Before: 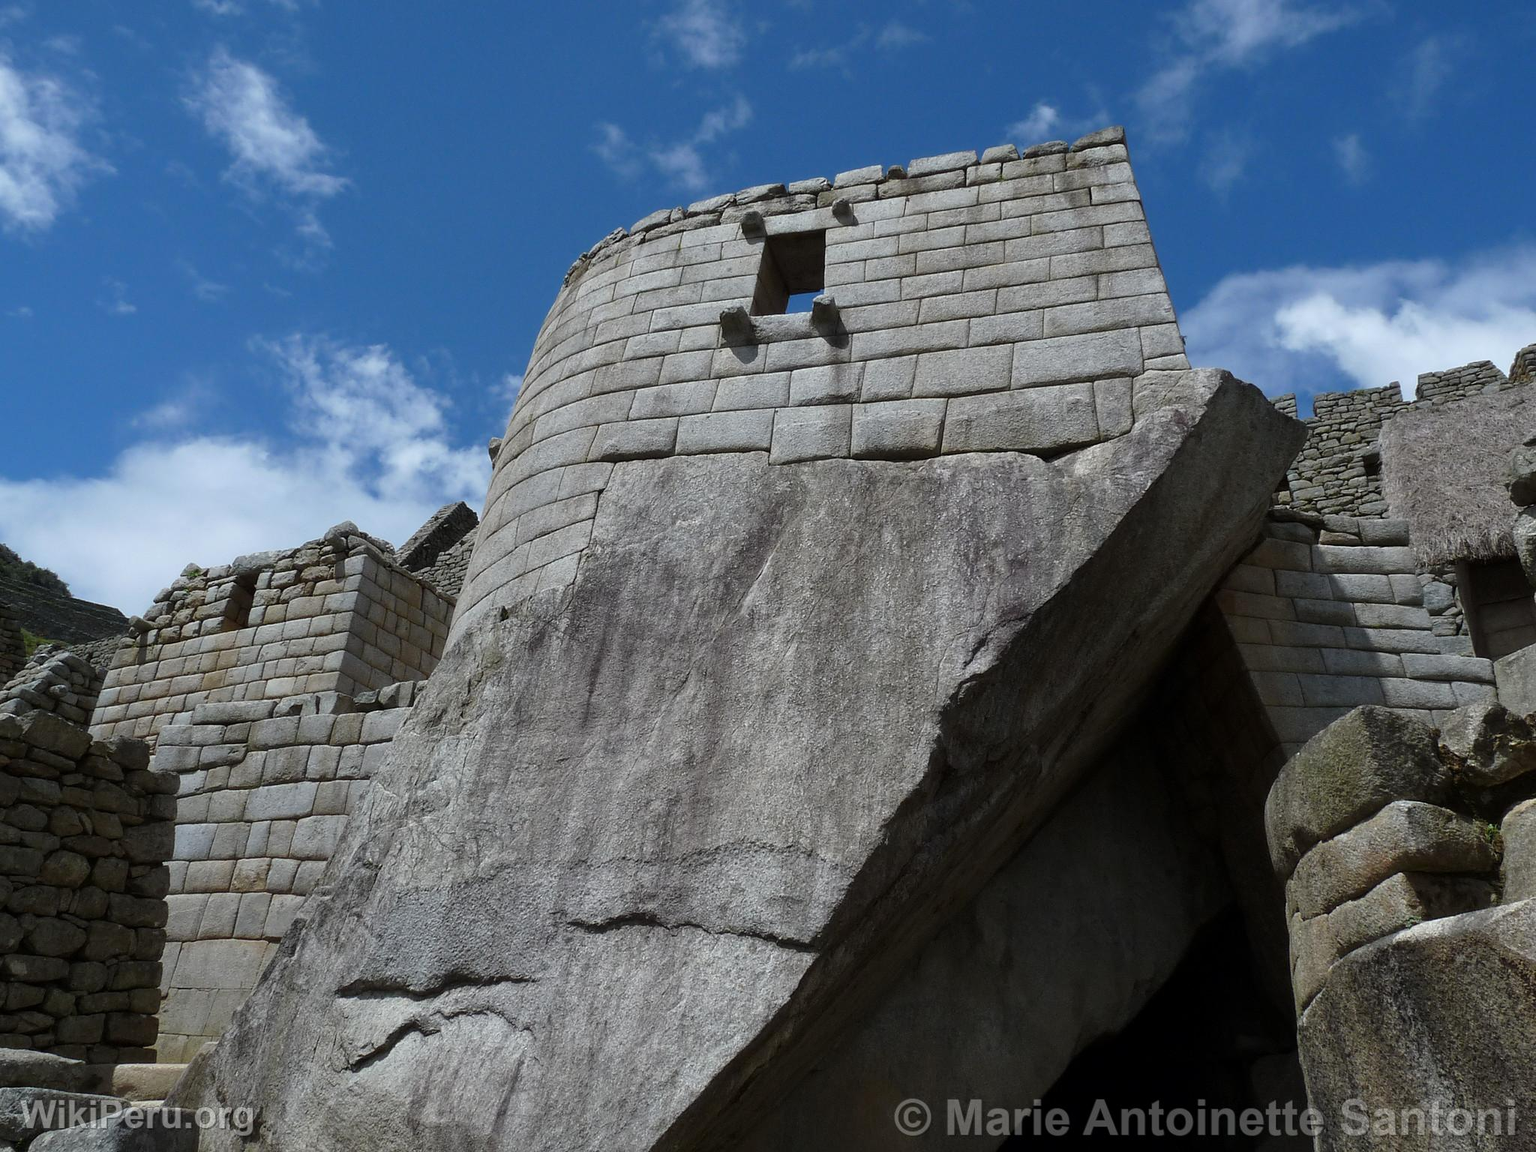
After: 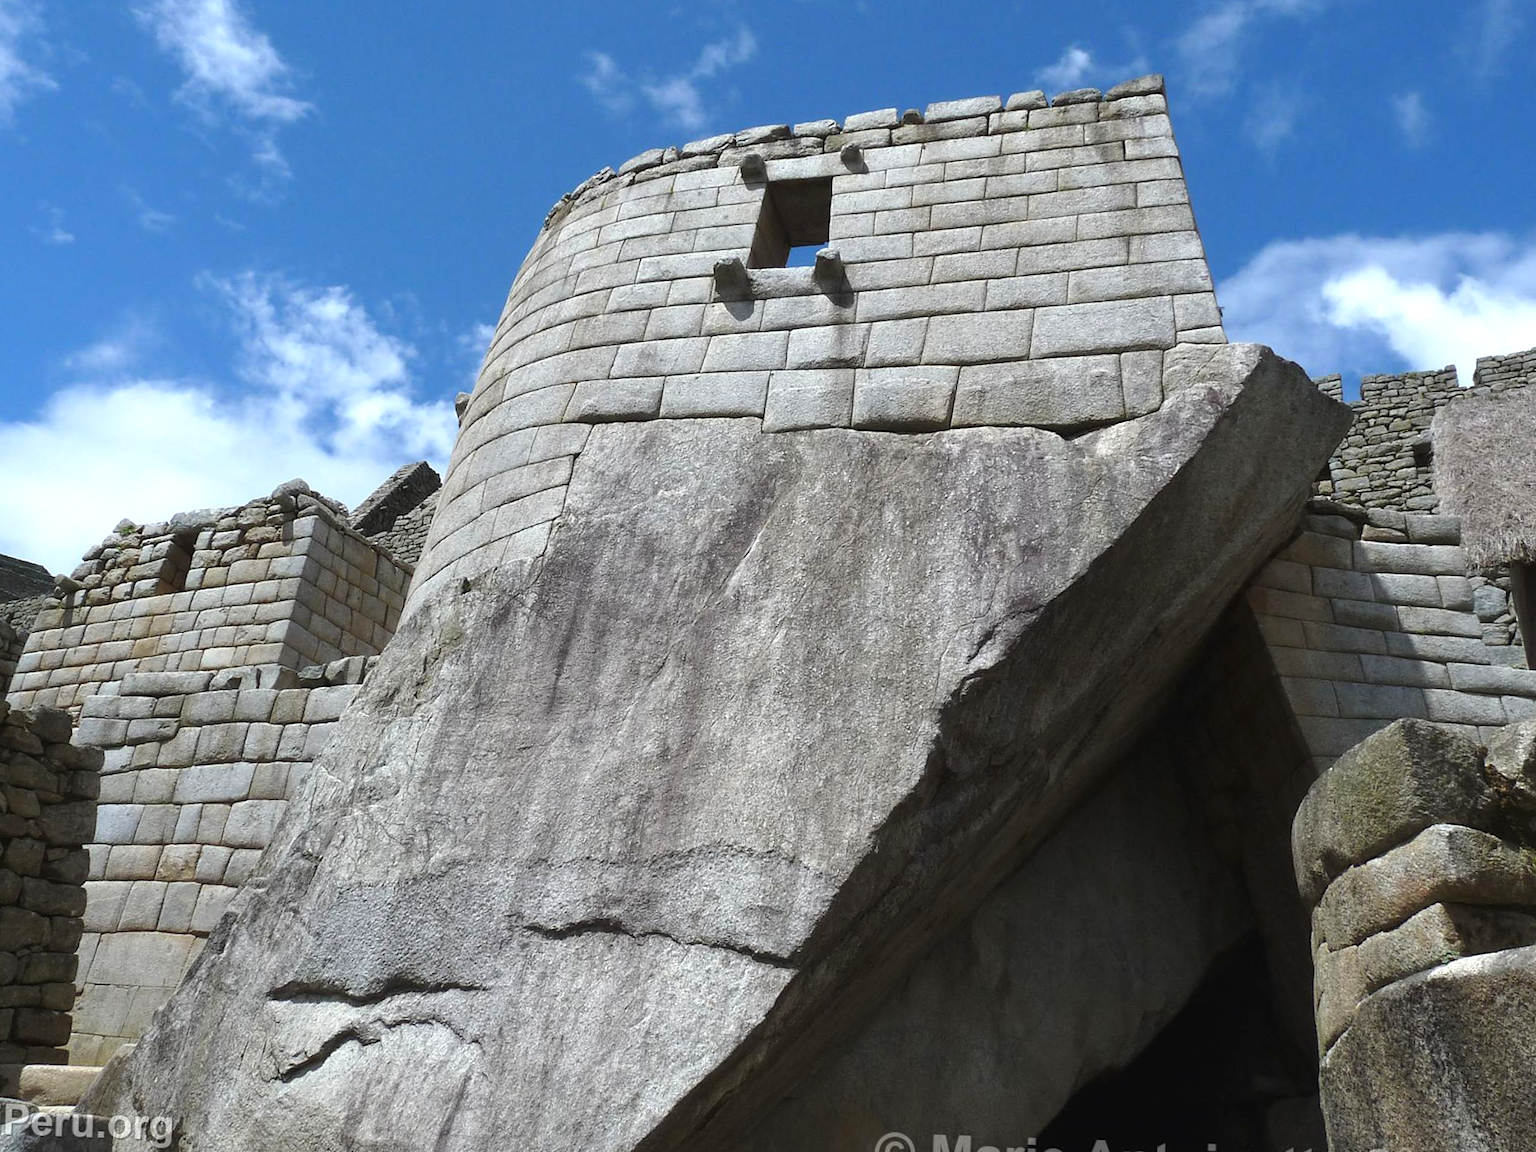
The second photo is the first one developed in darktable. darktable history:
crop and rotate: angle -1.96°, left 3.097%, top 4.154%, right 1.586%, bottom 0.529%
exposure: black level correction -0.002, exposure 0.708 EV, compensate exposure bias true, compensate highlight preservation false
